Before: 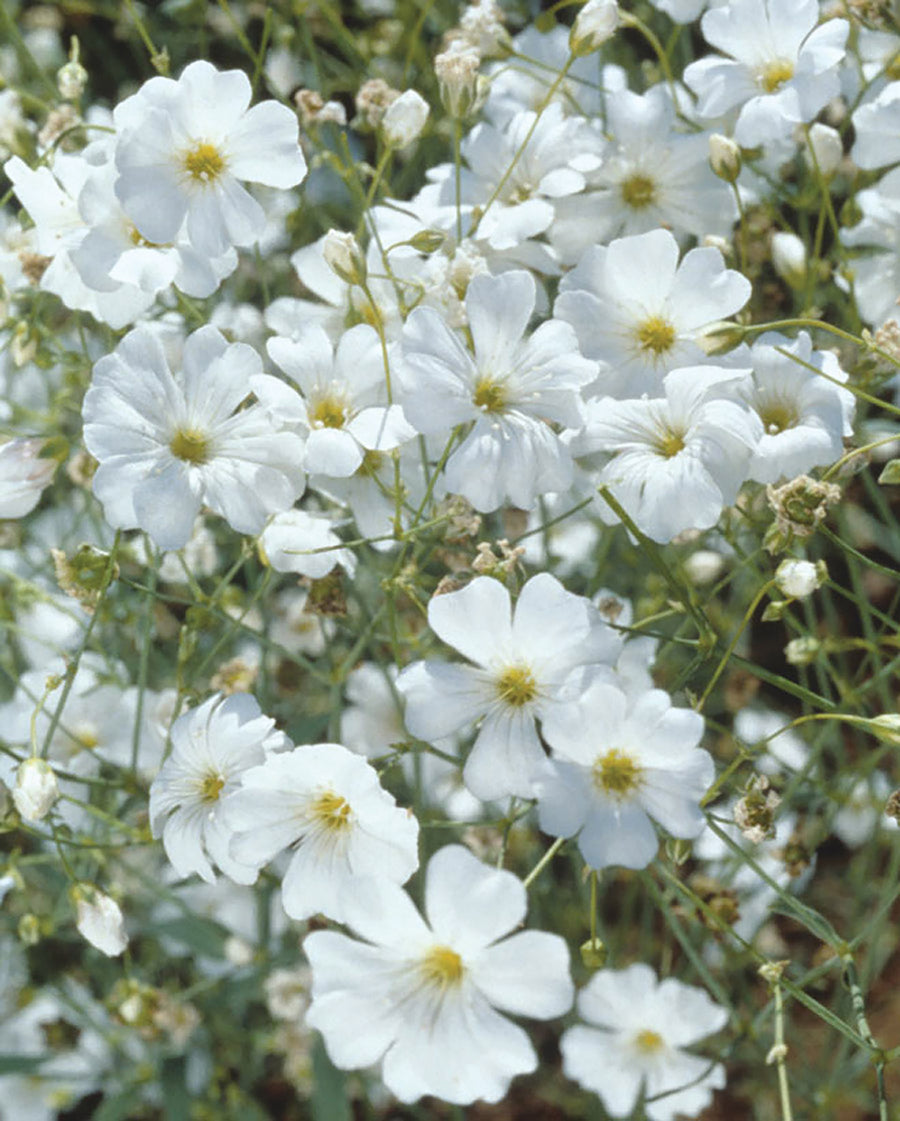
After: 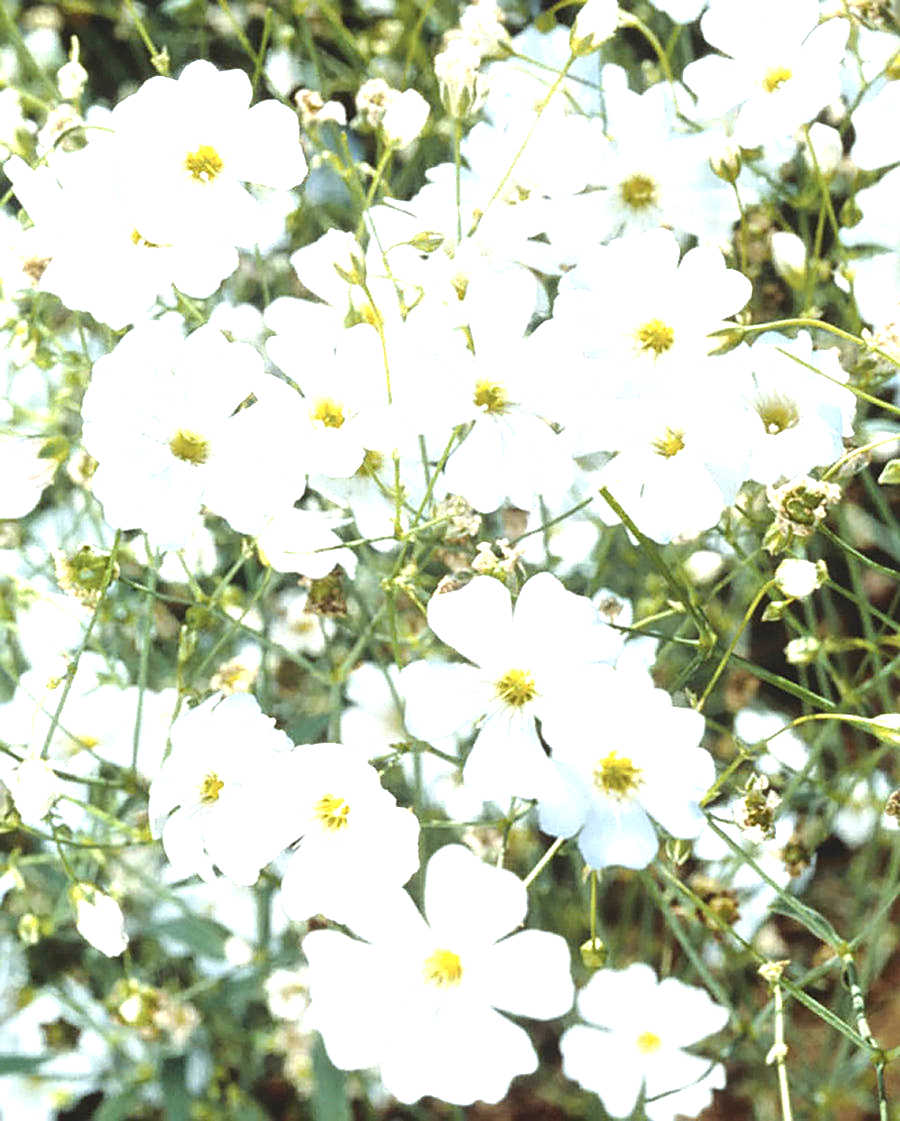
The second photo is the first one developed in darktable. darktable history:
sharpen: on, module defaults
contrast brightness saturation: contrast 0.067, brightness -0.133, saturation 0.061
exposure: black level correction 0, exposure 1.376 EV, compensate highlight preservation false
